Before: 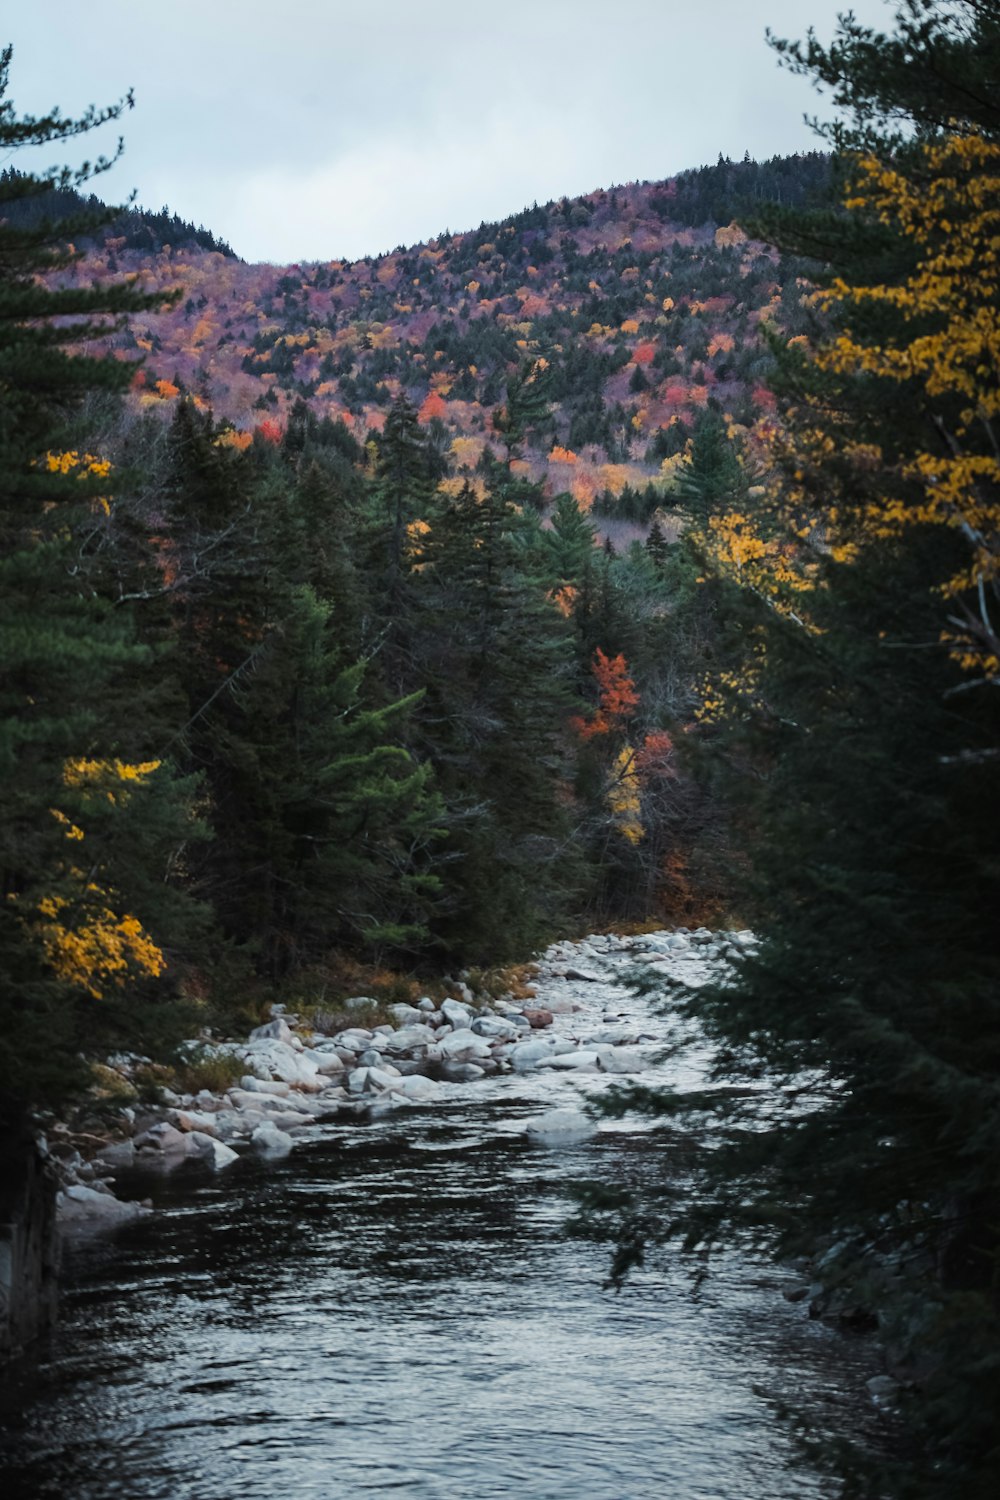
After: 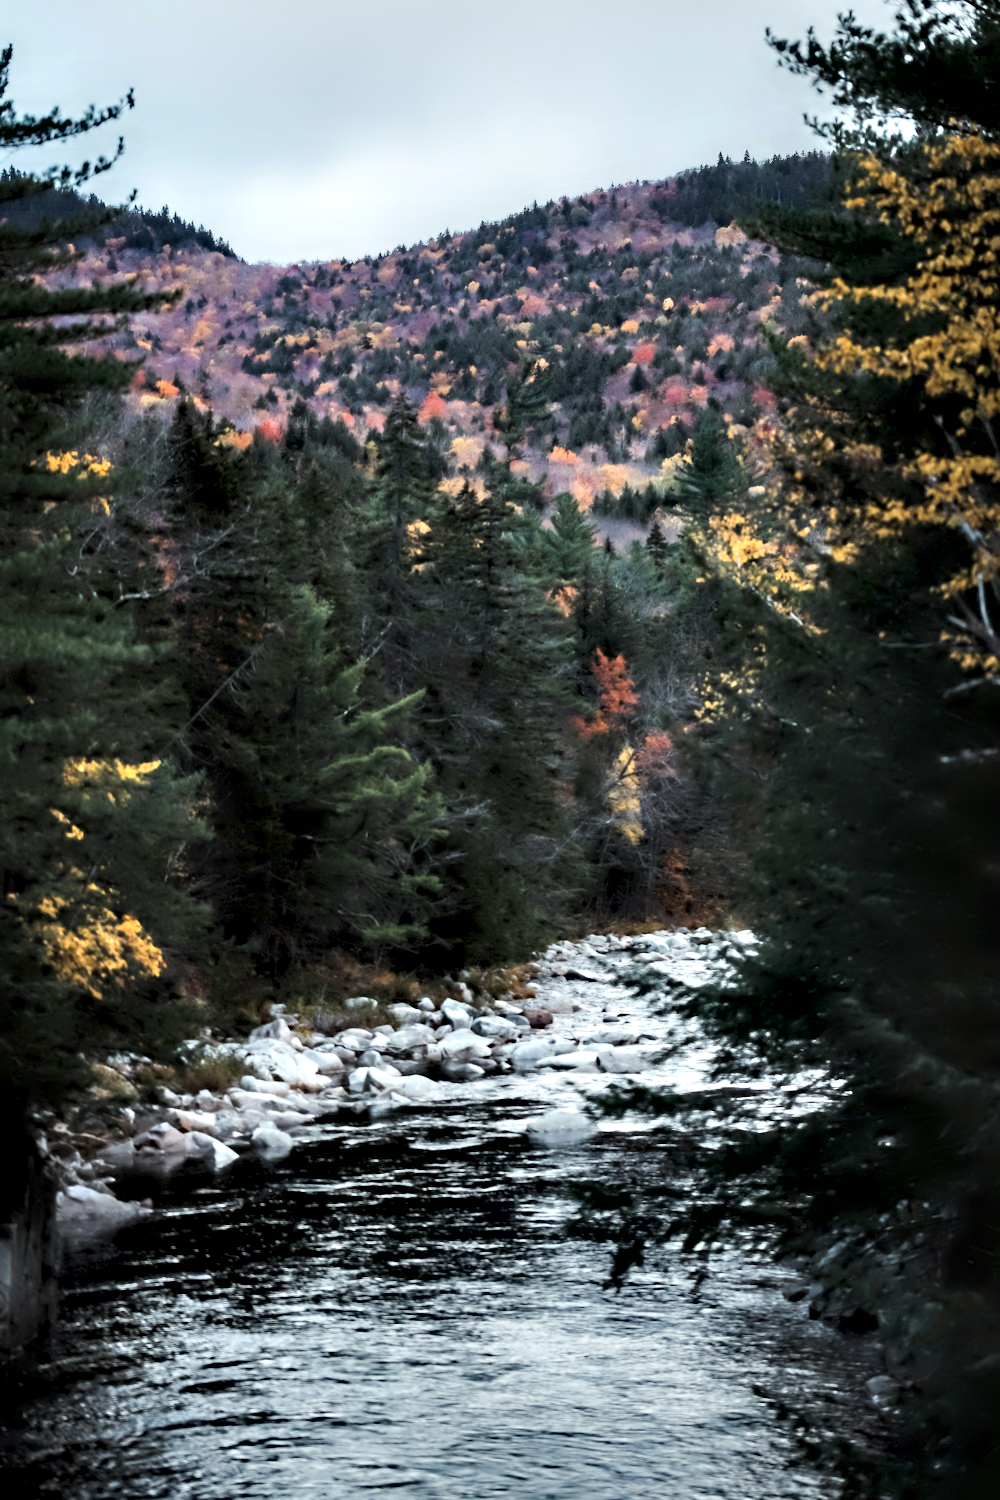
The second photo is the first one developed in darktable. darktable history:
contrast brightness saturation: contrast 0.05, brightness 0.06, saturation 0.01
contrast equalizer: y [[0.783, 0.666, 0.575, 0.77, 0.556, 0.501], [0.5 ×6], [0.5 ×6], [0, 0.02, 0.272, 0.399, 0.062, 0], [0 ×6]]
